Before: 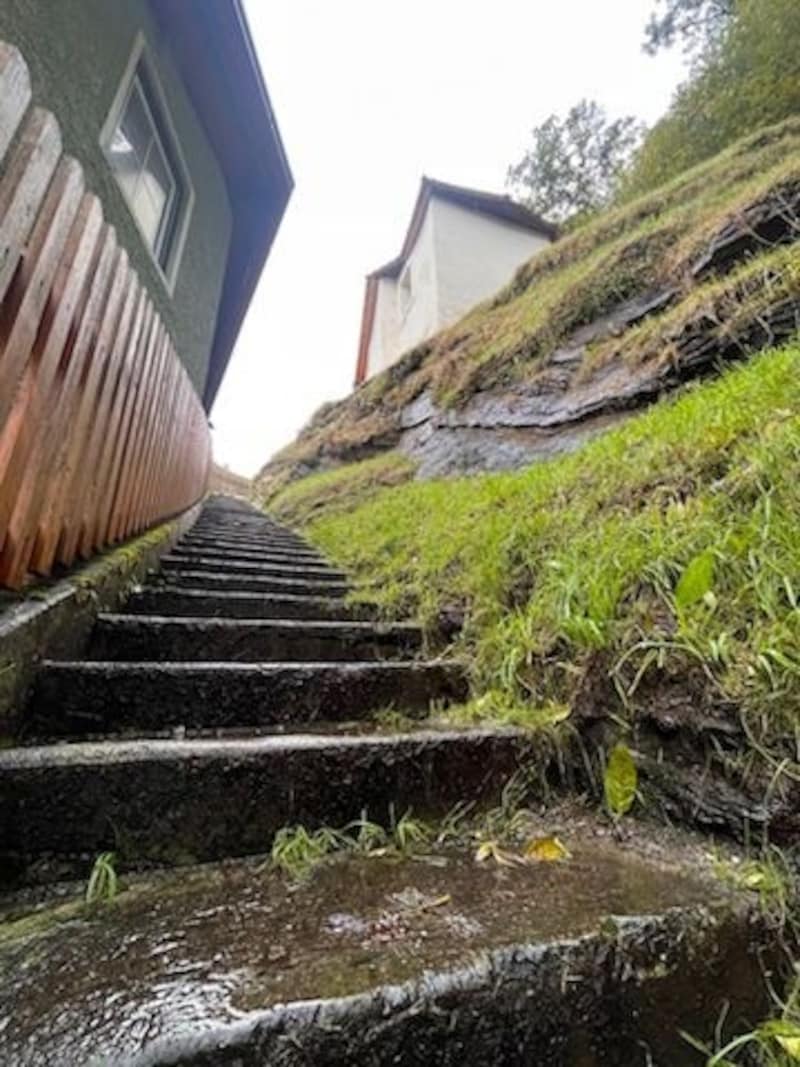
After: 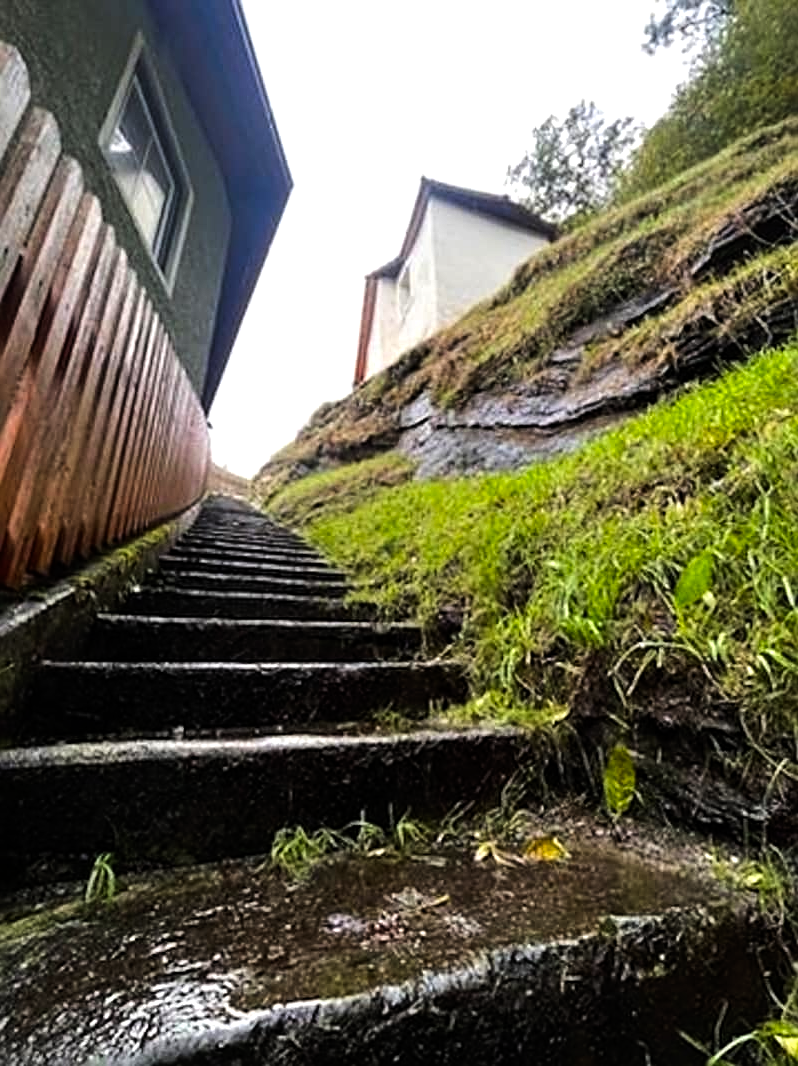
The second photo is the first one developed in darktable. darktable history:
tone equalizer: -8 EV -0.434 EV, -7 EV -0.387 EV, -6 EV -0.315 EV, -5 EV -0.238 EV, -3 EV 0.215 EV, -2 EV 0.326 EV, -1 EV 0.389 EV, +0 EV 0.425 EV, edges refinement/feathering 500, mask exposure compensation -1.57 EV, preserve details no
tone curve: curves: ch0 [(0, 0) (0.153, 0.056) (1, 1)], preserve colors none
sharpen: on, module defaults
crop: left 0.164%
